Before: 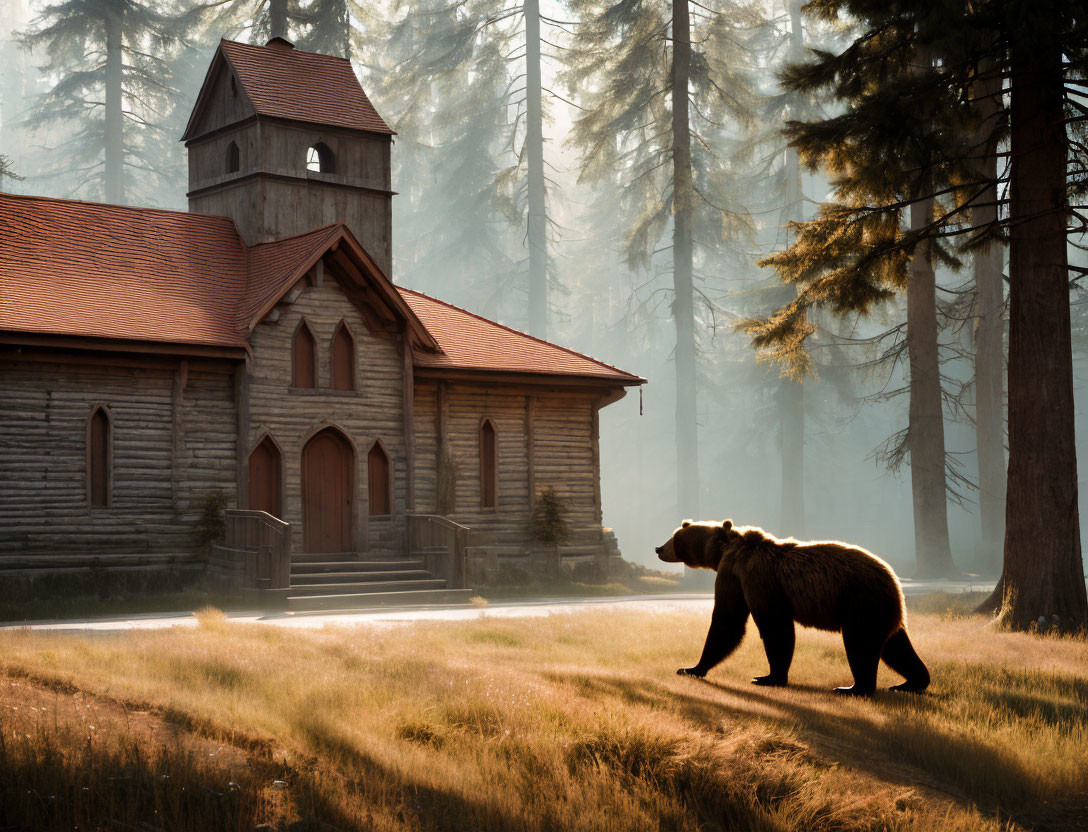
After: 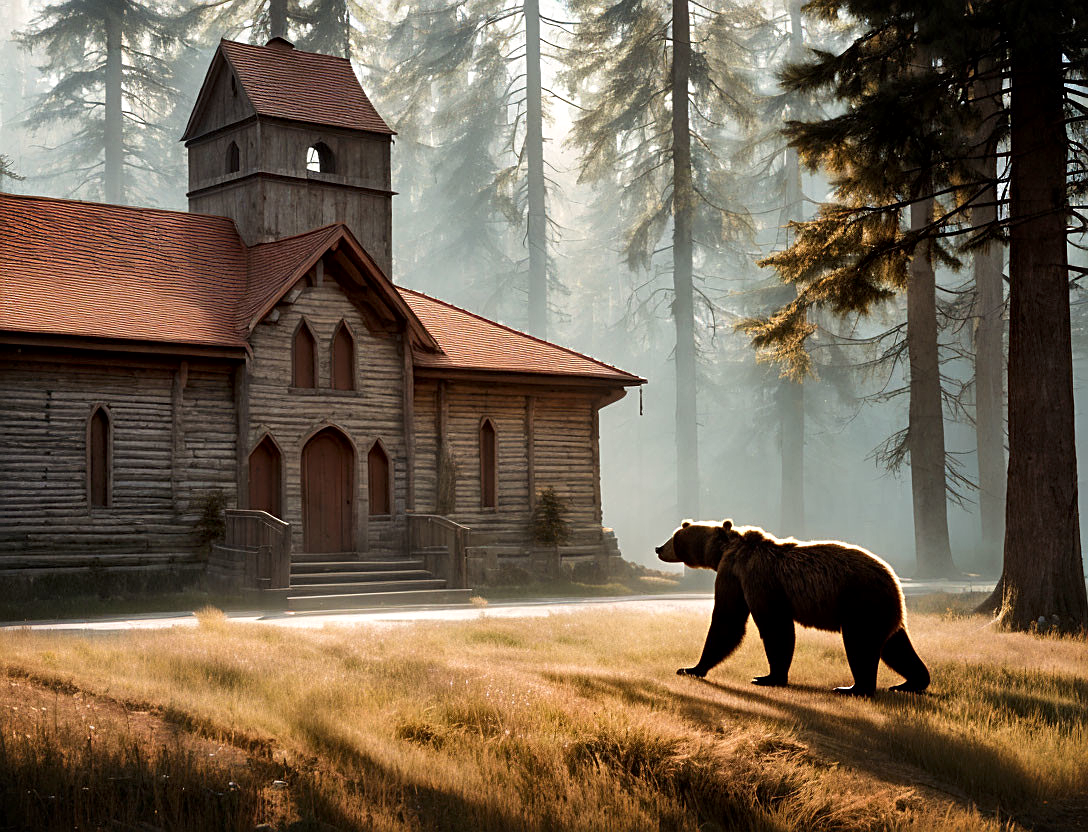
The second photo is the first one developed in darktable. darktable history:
sharpen: on, module defaults
local contrast: mode bilateral grid, contrast 20, coarseness 49, detail 140%, midtone range 0.2
